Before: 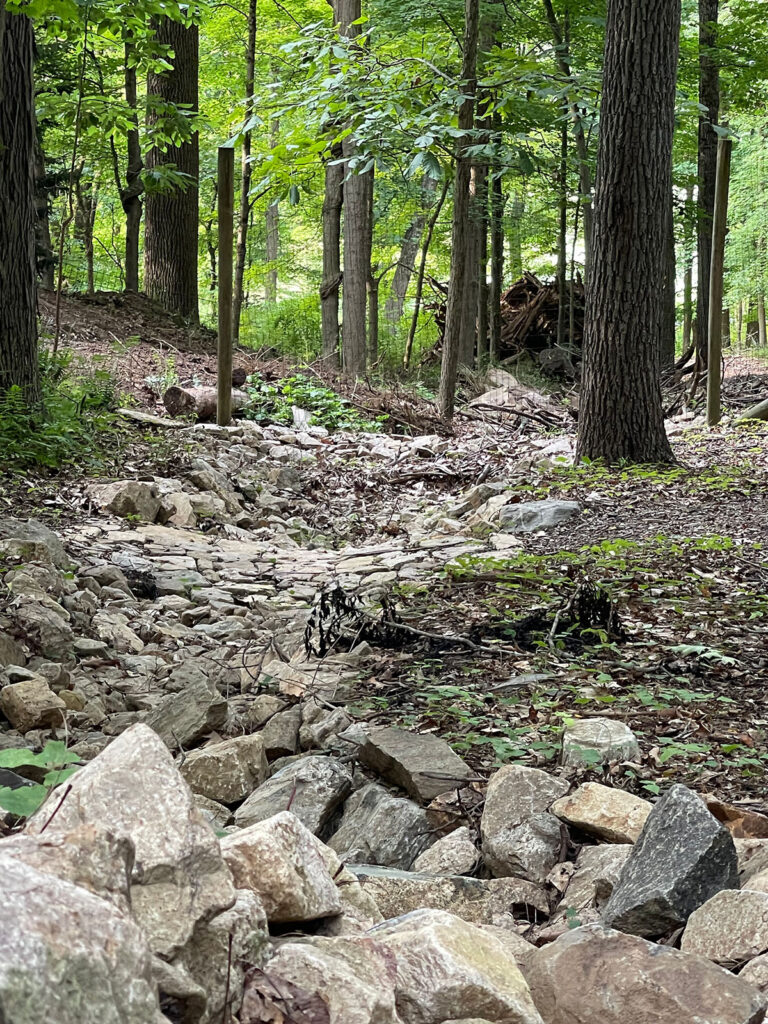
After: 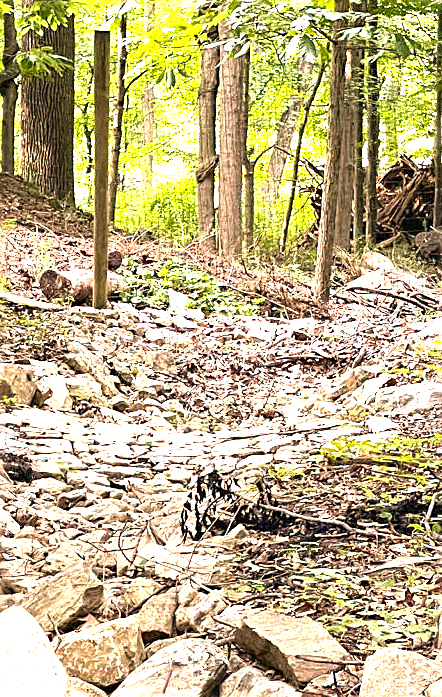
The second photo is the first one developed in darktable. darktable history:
crop: left 16.25%, top 11.483%, right 26.167%, bottom 20.393%
color correction: highlights a* 17.66, highlights b* 18.81
exposure: black level correction 0, exposure 1.92 EV, compensate highlight preservation false
velvia: strength 10.08%
sharpen: on, module defaults
